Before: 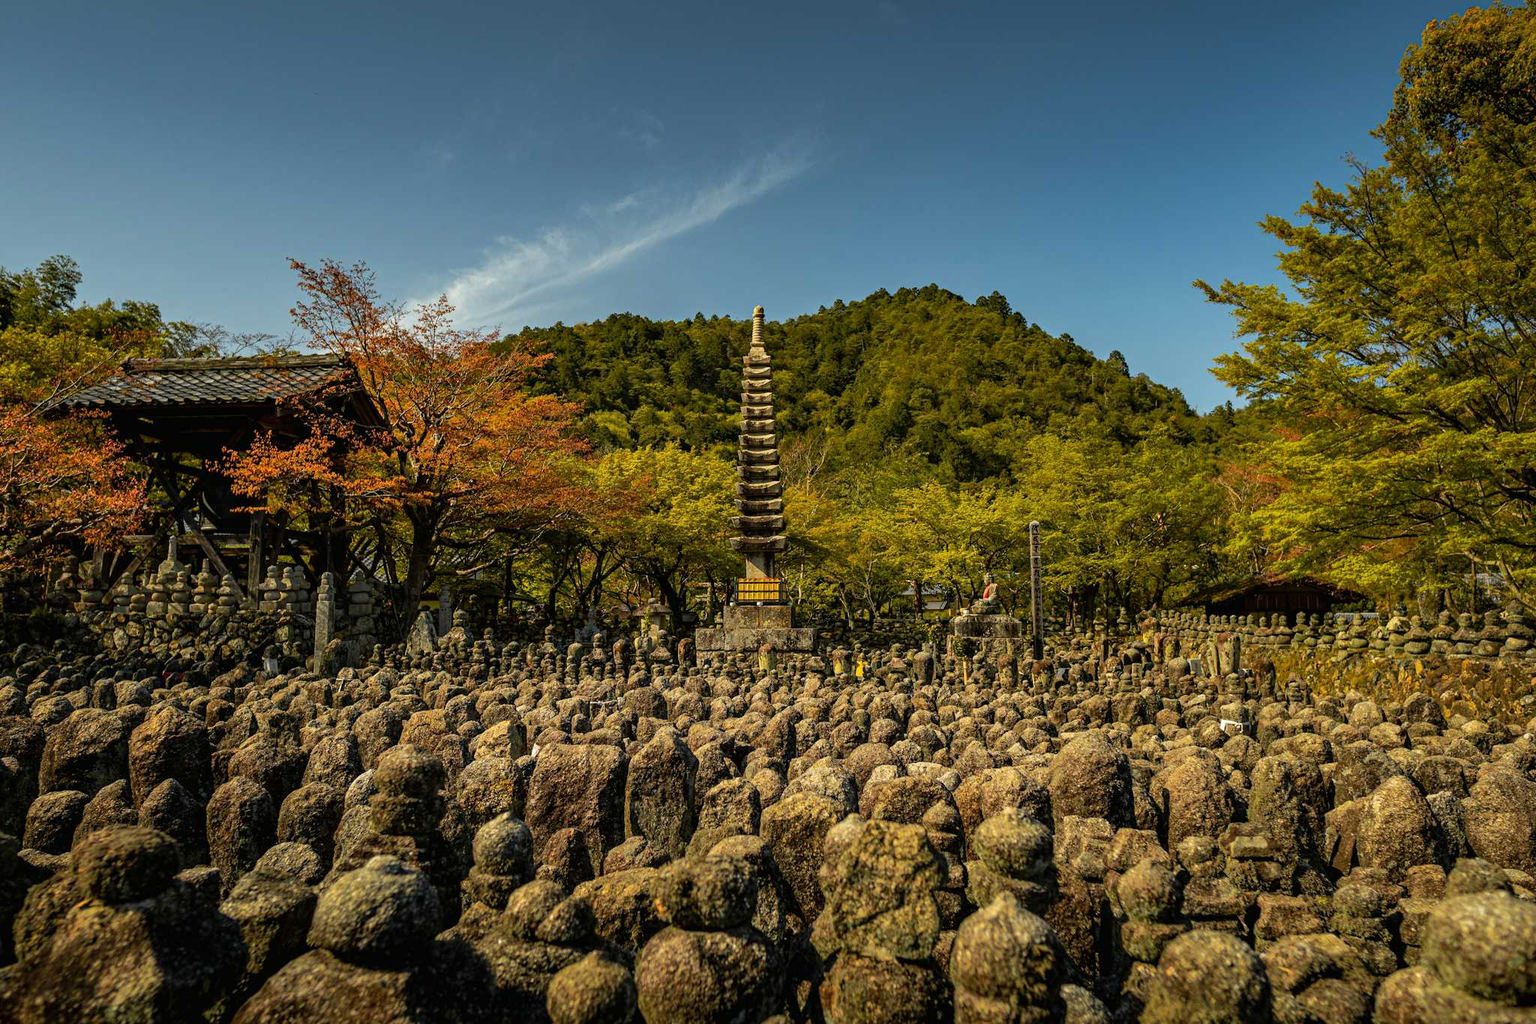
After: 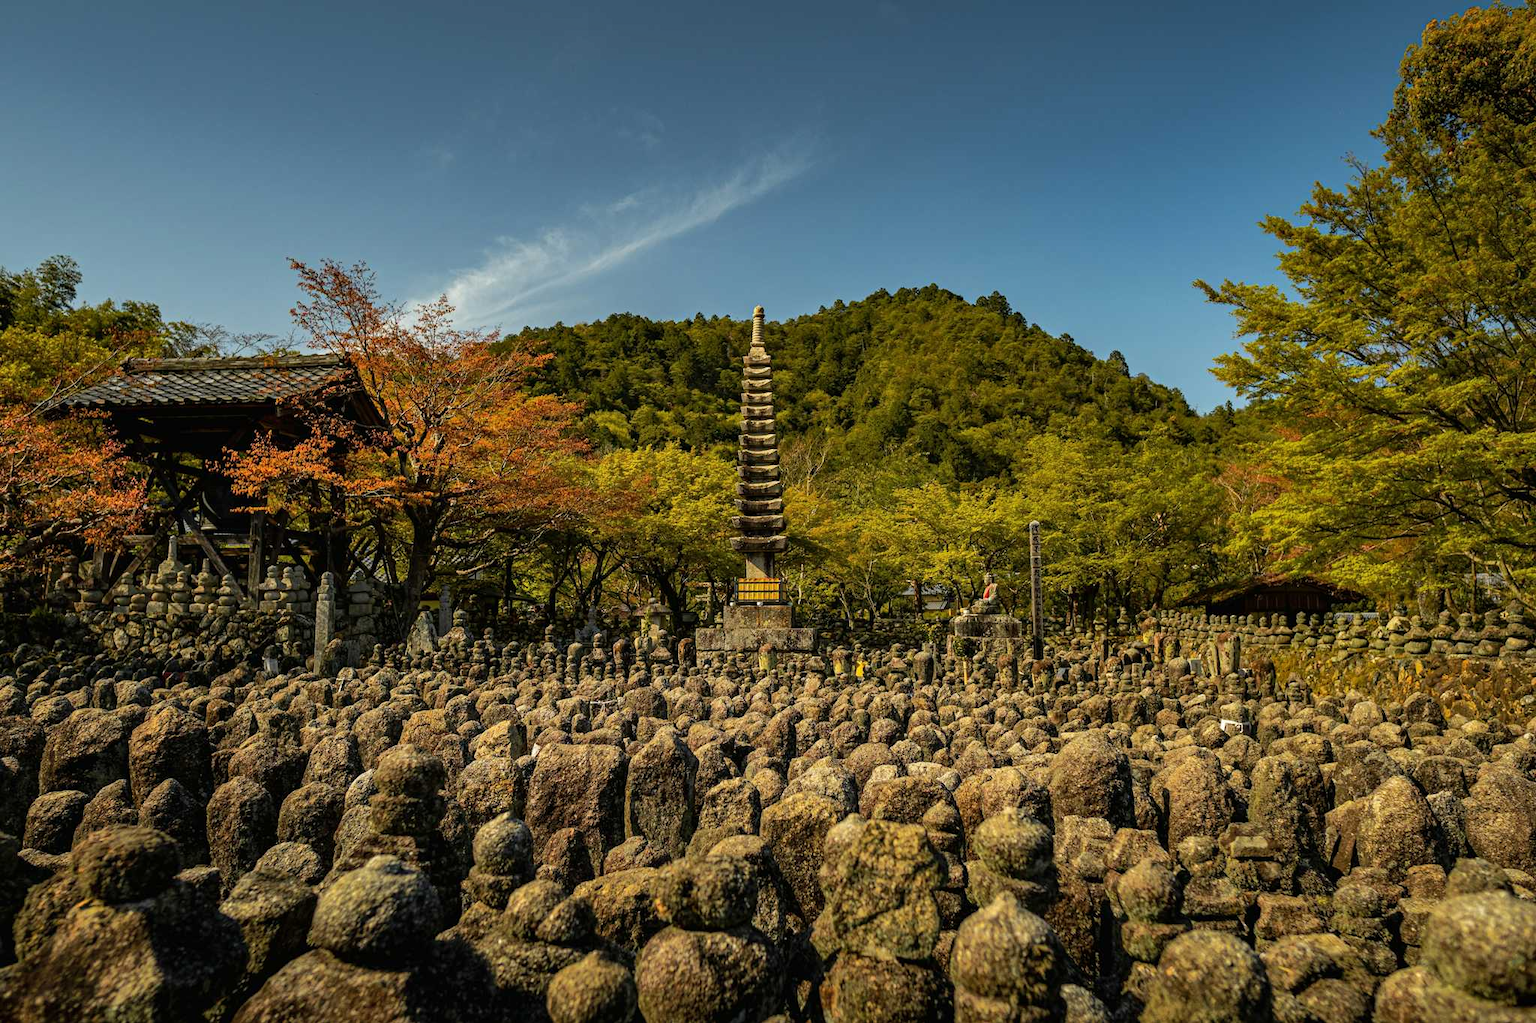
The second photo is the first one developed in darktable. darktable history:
tone equalizer: edges refinement/feathering 500, mask exposure compensation -1.57 EV, preserve details no
shadows and highlights: shadows 20.84, highlights -82.83, soften with gaussian
